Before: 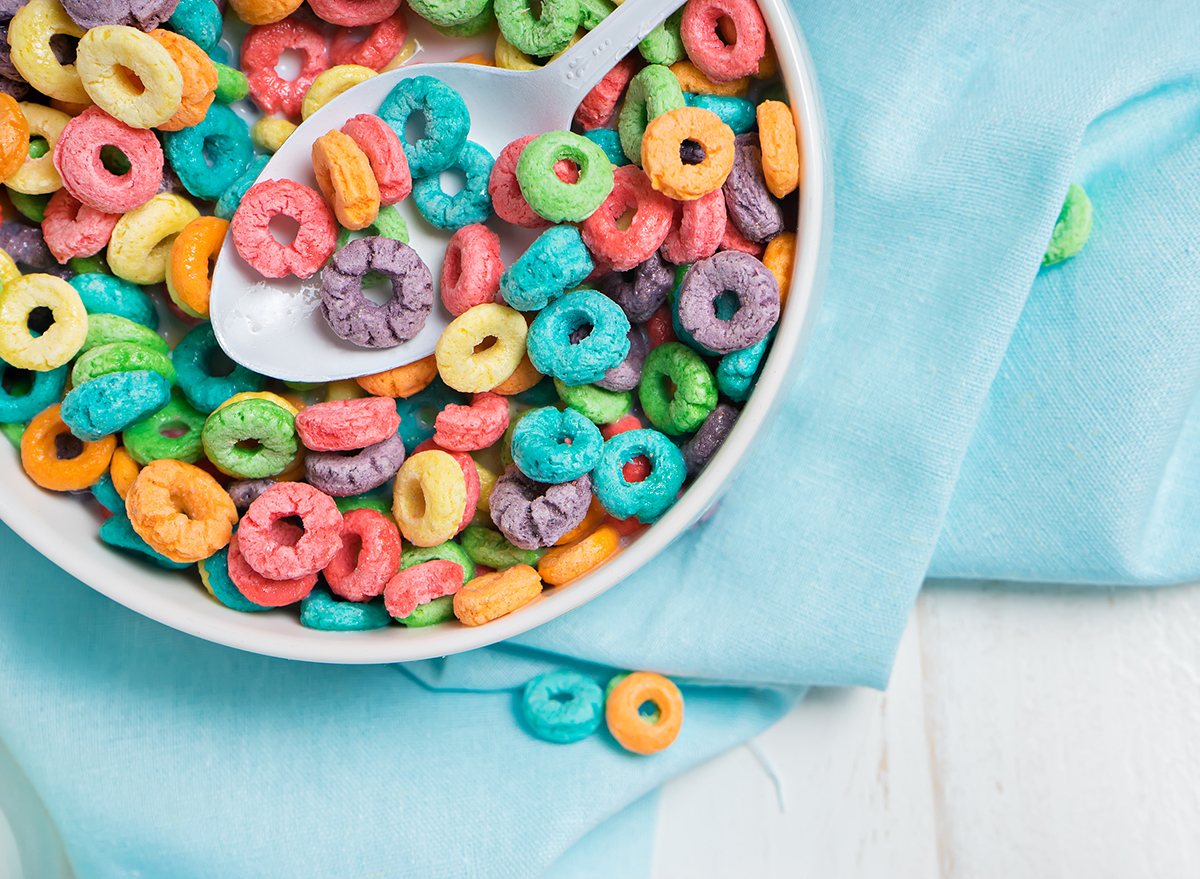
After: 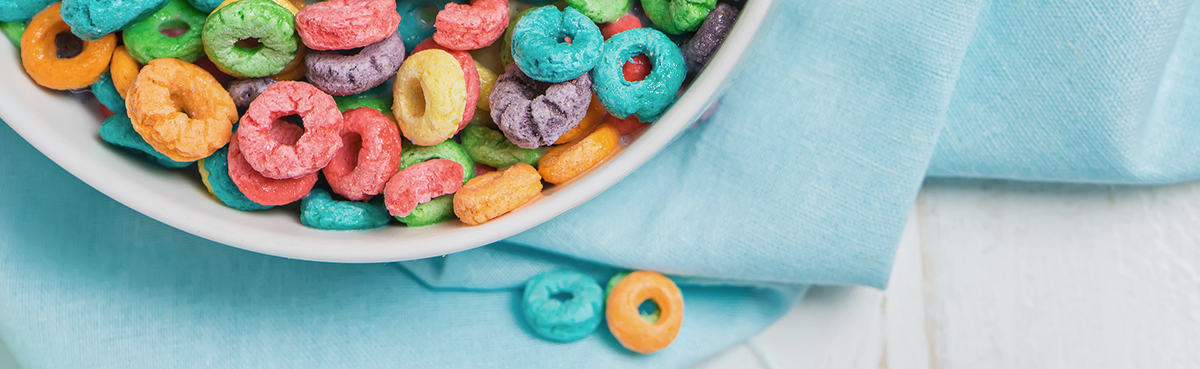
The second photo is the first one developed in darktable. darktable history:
local contrast: on, module defaults
contrast brightness saturation: contrast -0.105, saturation -0.104
crop: top 45.663%, bottom 12.29%
